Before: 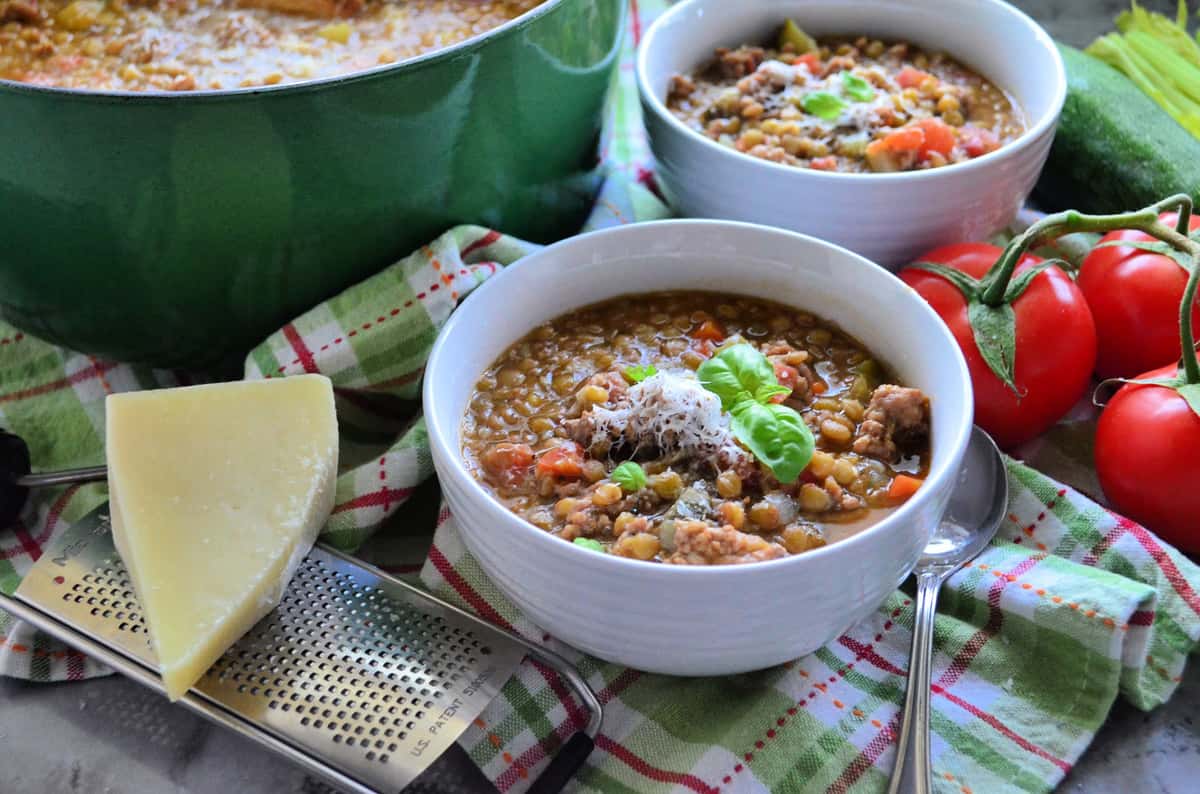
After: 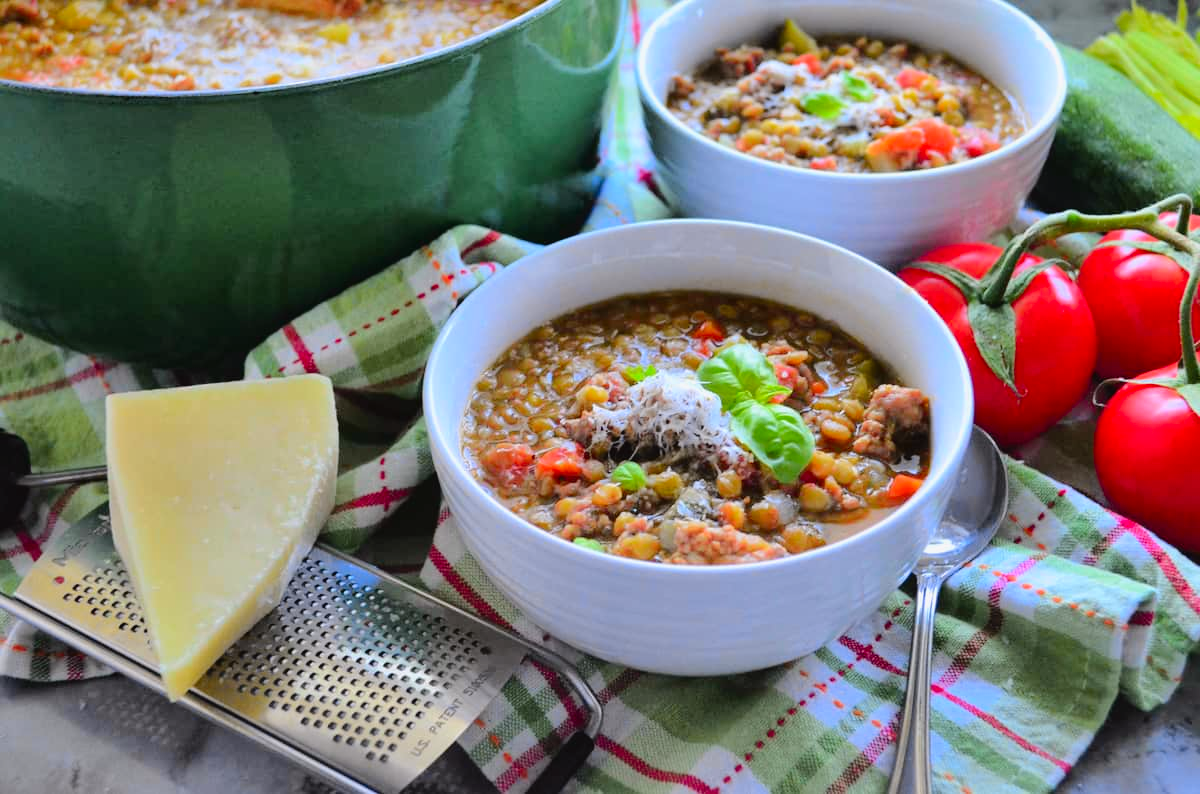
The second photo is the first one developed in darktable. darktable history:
tone curve: curves: ch0 [(0, 0.021) (0.049, 0.044) (0.157, 0.131) (0.365, 0.359) (0.499, 0.517) (0.675, 0.667) (0.856, 0.83) (1, 0.969)]; ch1 [(0, 0) (0.302, 0.309) (0.433, 0.443) (0.472, 0.47) (0.502, 0.503) (0.527, 0.516) (0.564, 0.557) (0.614, 0.645) (0.677, 0.722) (0.859, 0.889) (1, 1)]; ch2 [(0, 0) (0.33, 0.301) (0.447, 0.44) (0.487, 0.496) (0.502, 0.501) (0.535, 0.537) (0.565, 0.558) (0.608, 0.624) (1, 1)], color space Lab, independent channels, preserve colors none
contrast brightness saturation: brightness 0.09, saturation 0.19
white balance: red 1.004, blue 1.024
